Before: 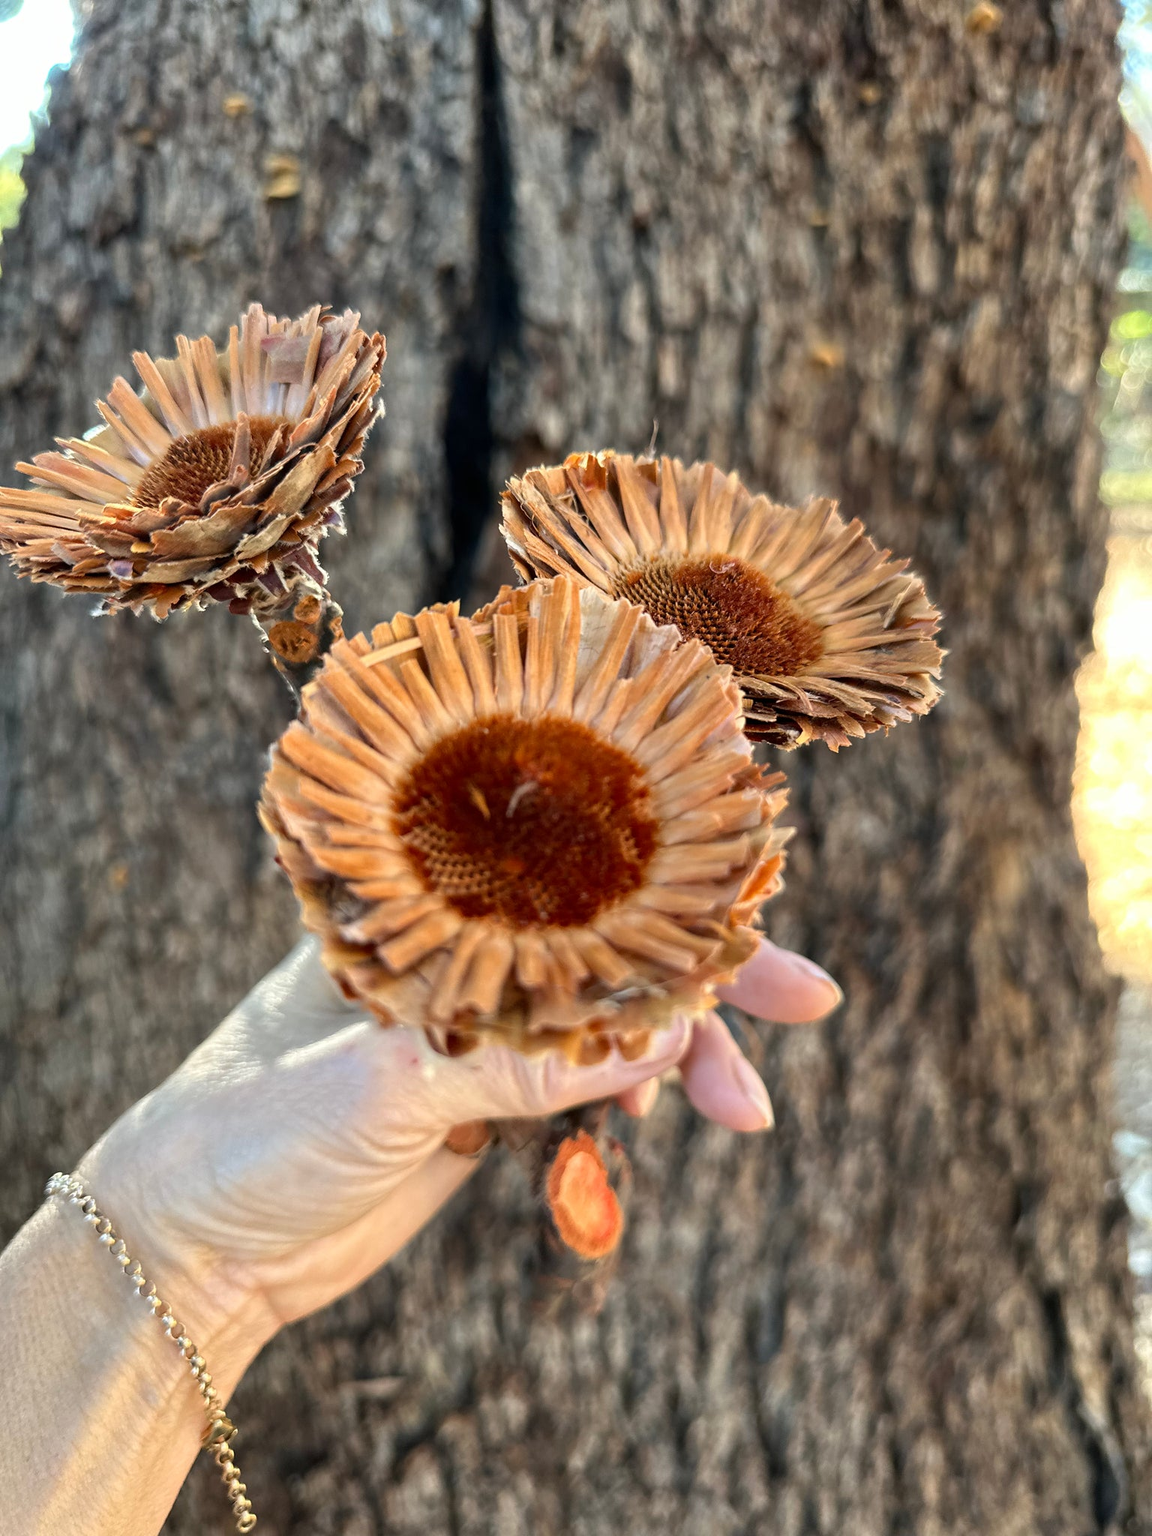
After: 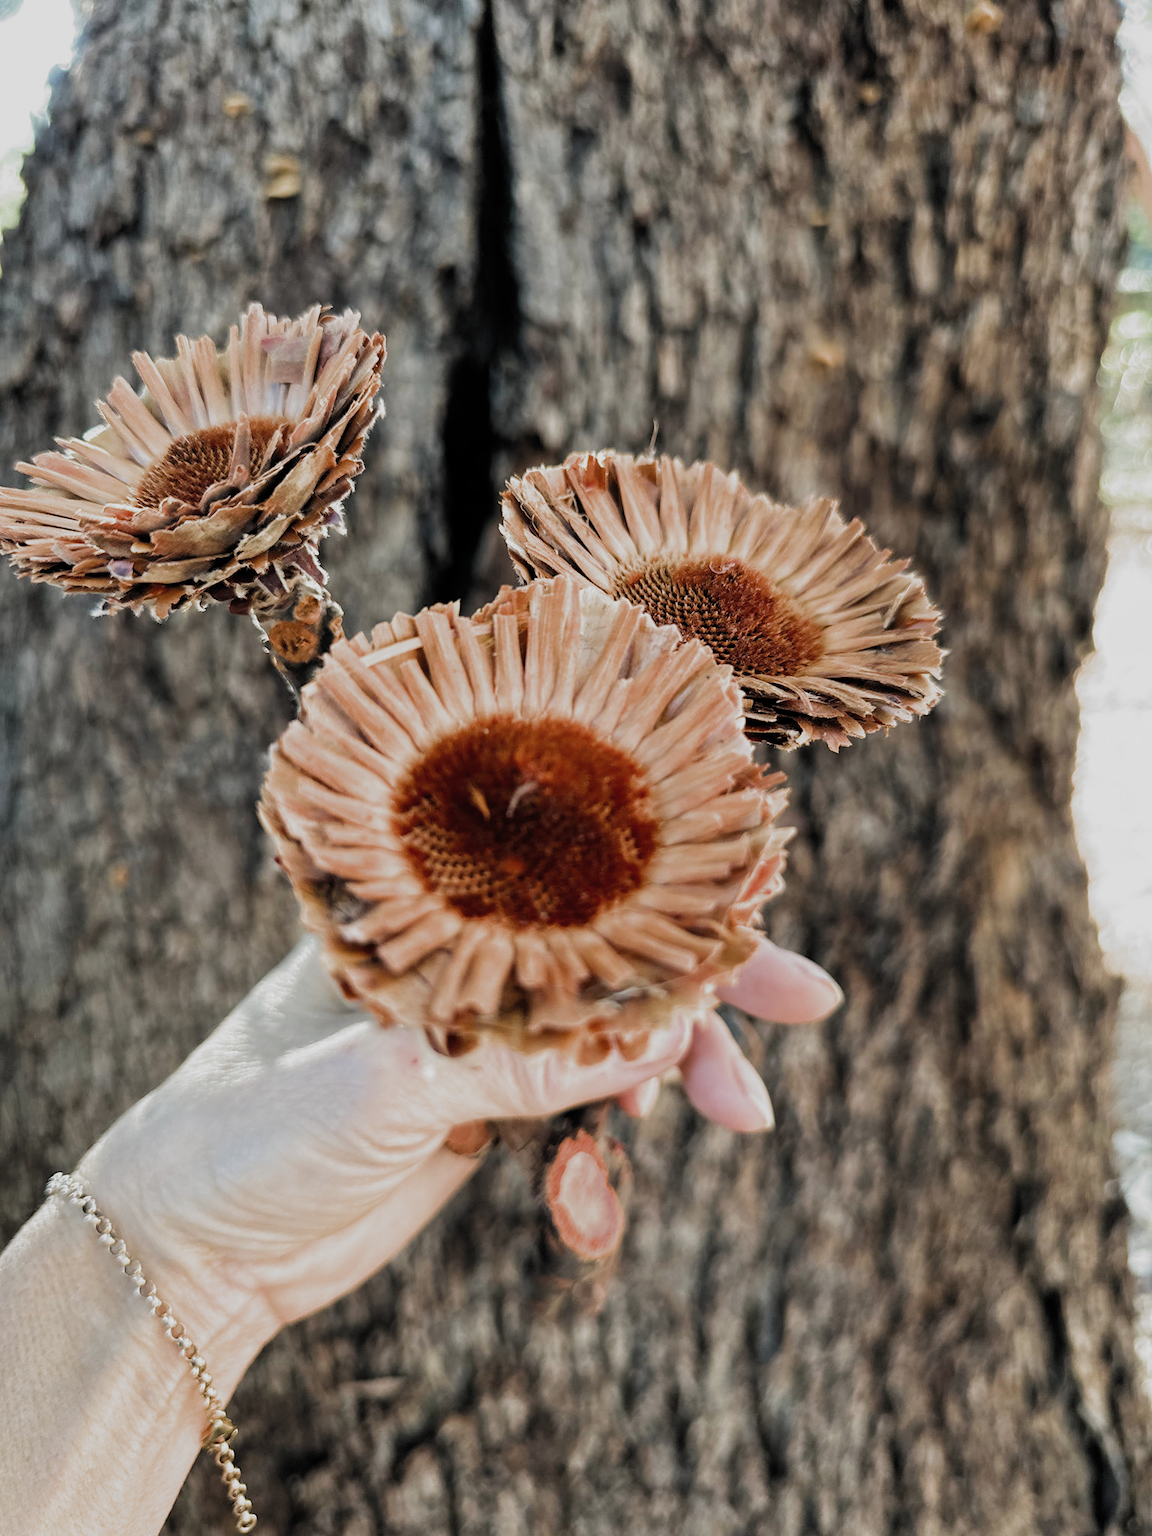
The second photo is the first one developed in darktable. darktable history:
filmic rgb: black relative exposure -7.65 EV, white relative exposure 3.98 EV, hardness 4.01, contrast 1.098, highlights saturation mix -30.8%, add noise in highlights 0.001, color science v3 (2019), use custom middle-gray values true, contrast in highlights soft
